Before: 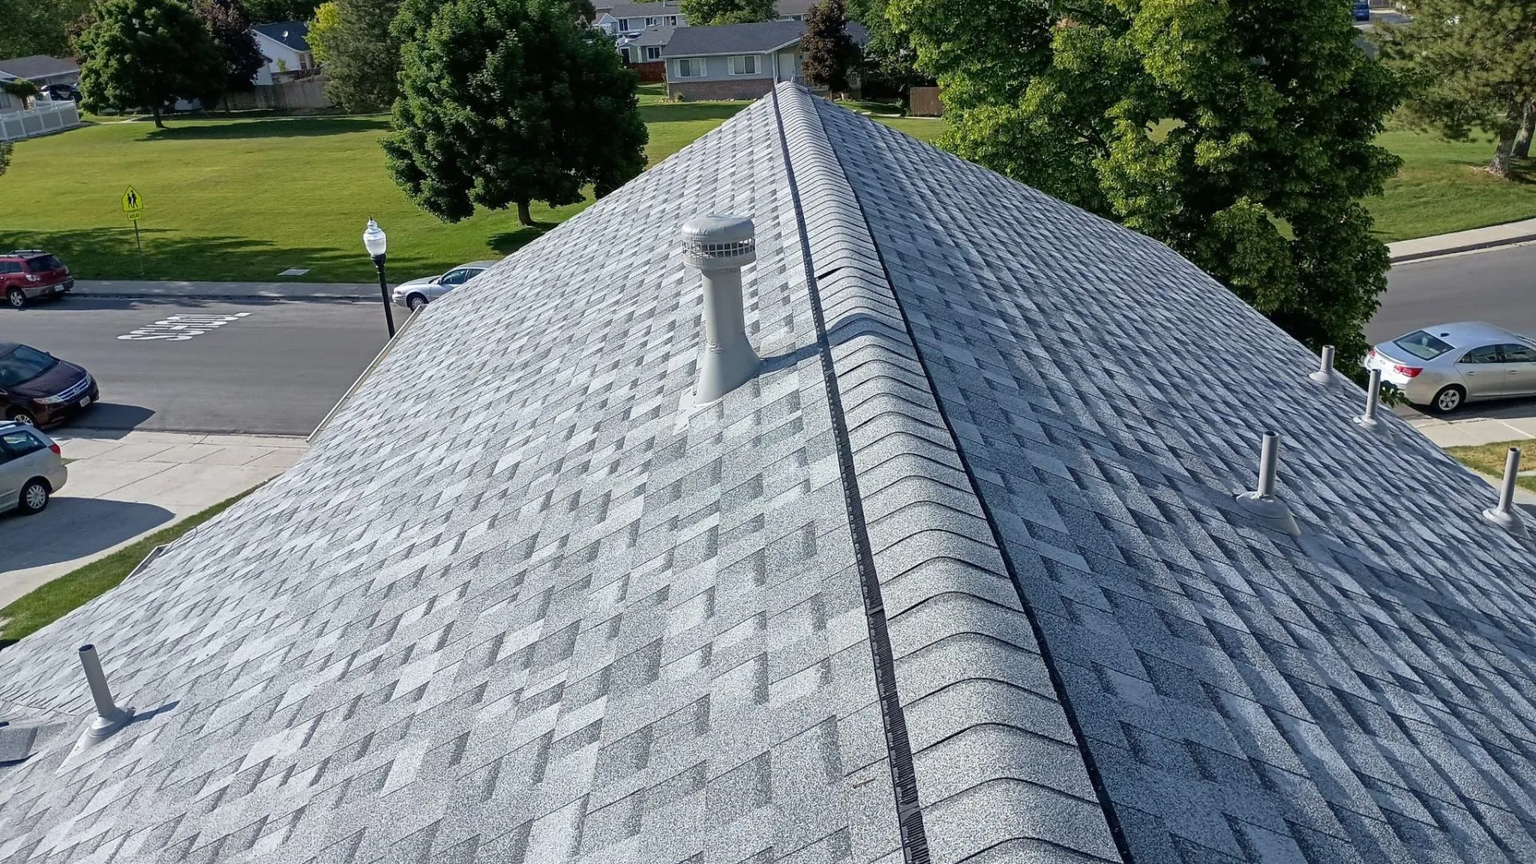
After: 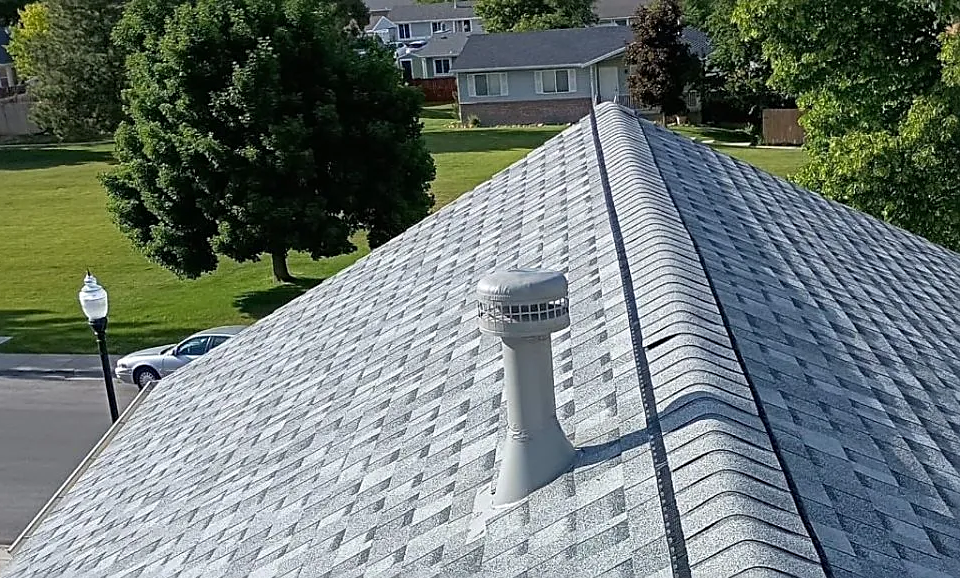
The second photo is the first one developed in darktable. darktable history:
crop: left 19.556%, right 30.401%, bottom 46.458%
sharpen: on, module defaults
